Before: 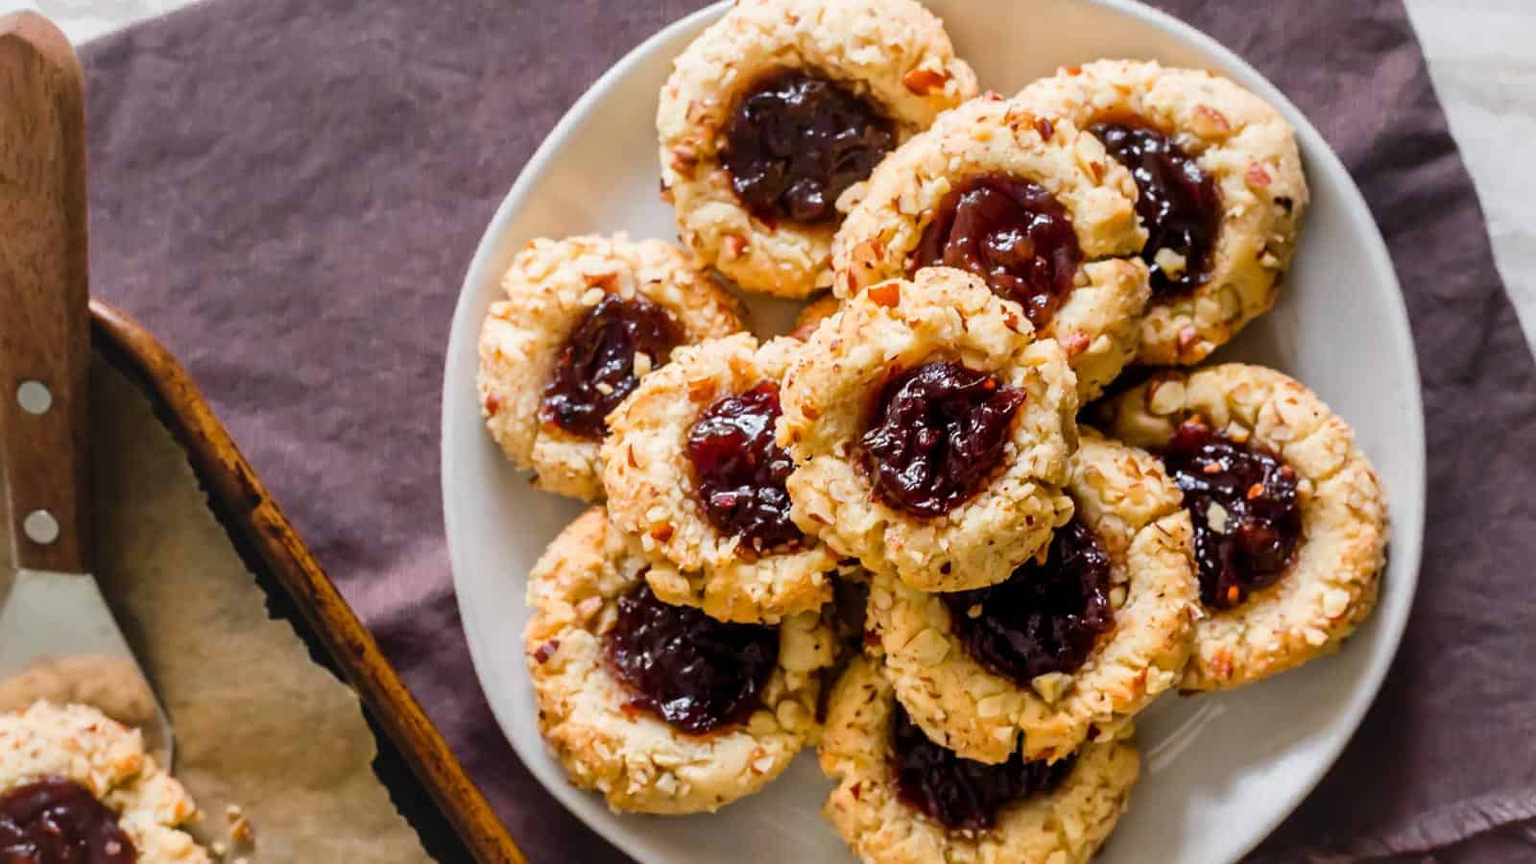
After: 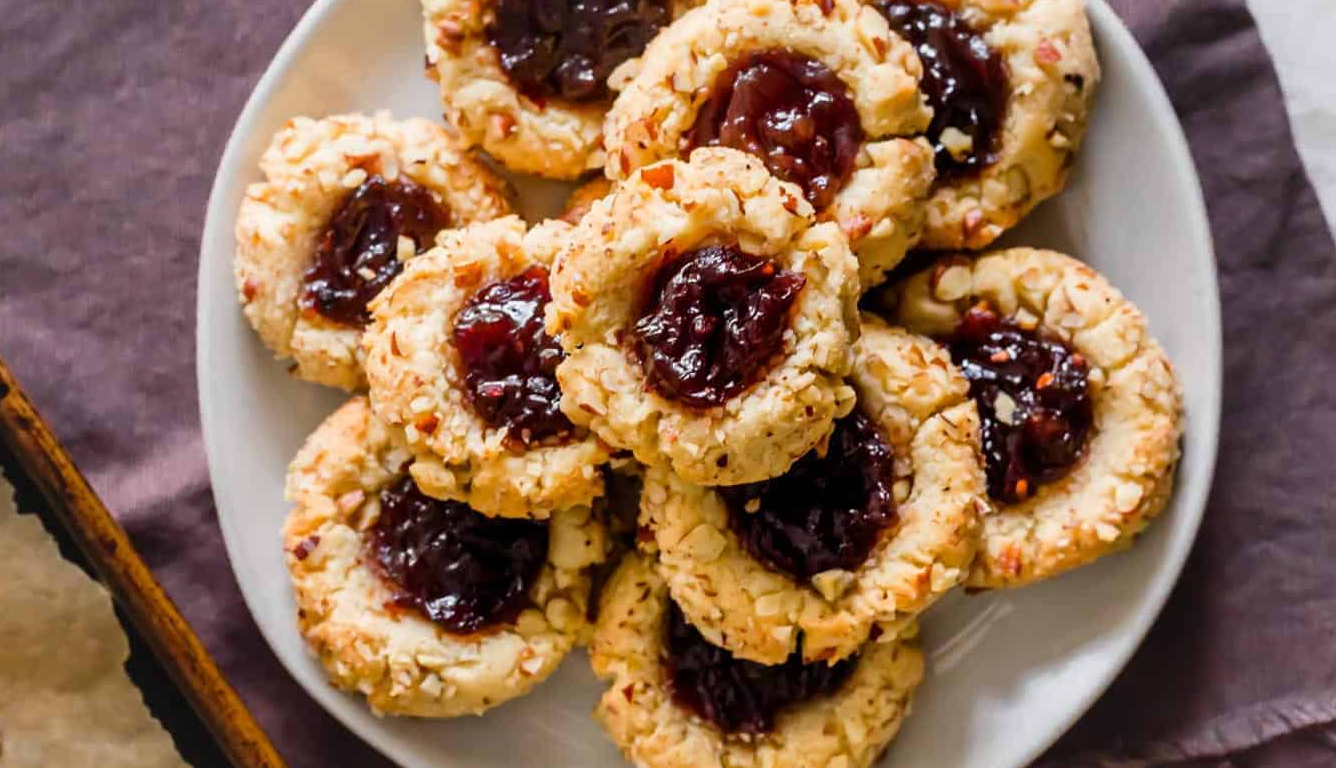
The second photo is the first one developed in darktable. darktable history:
crop: left 16.49%, top 14.58%
